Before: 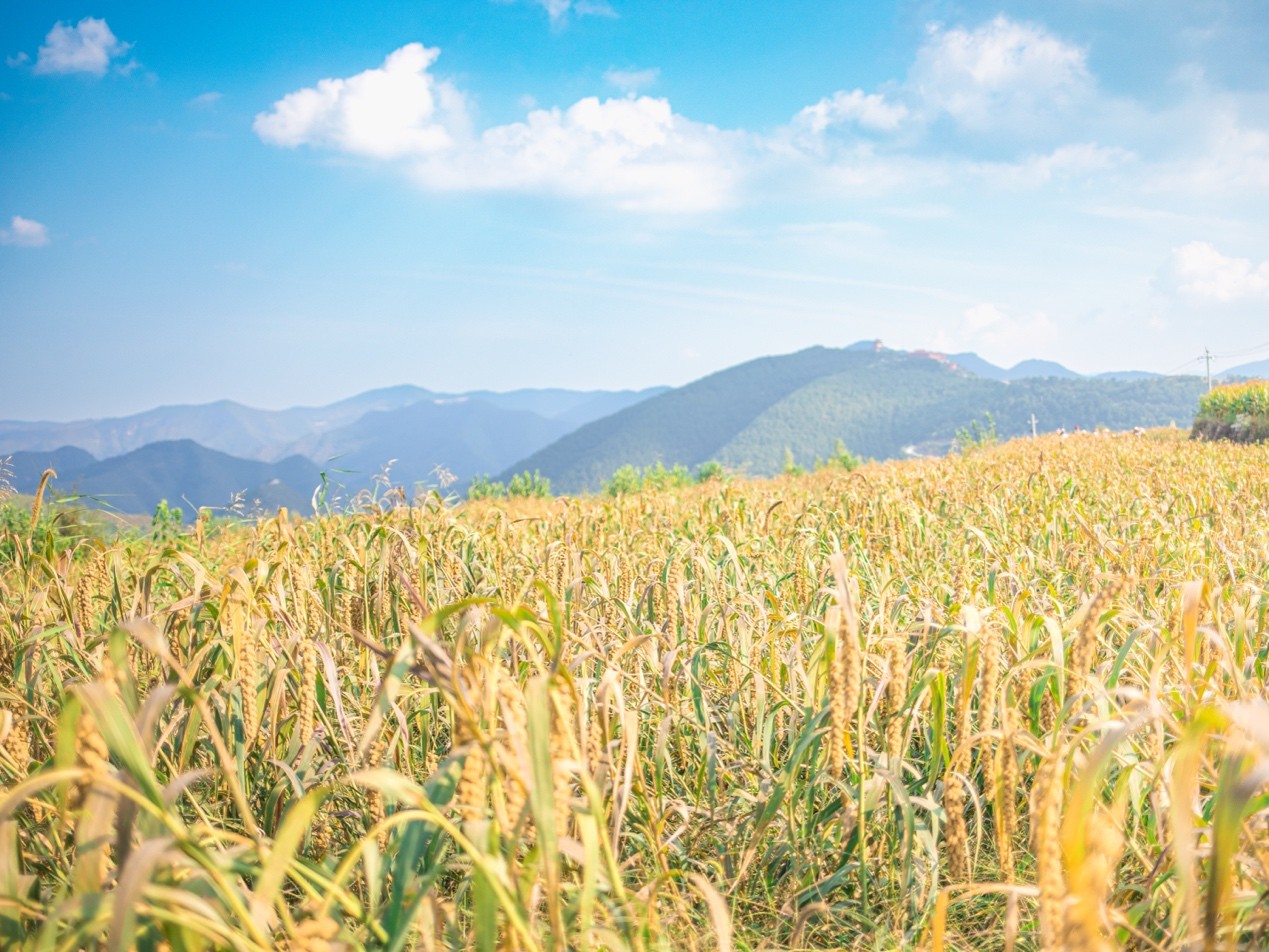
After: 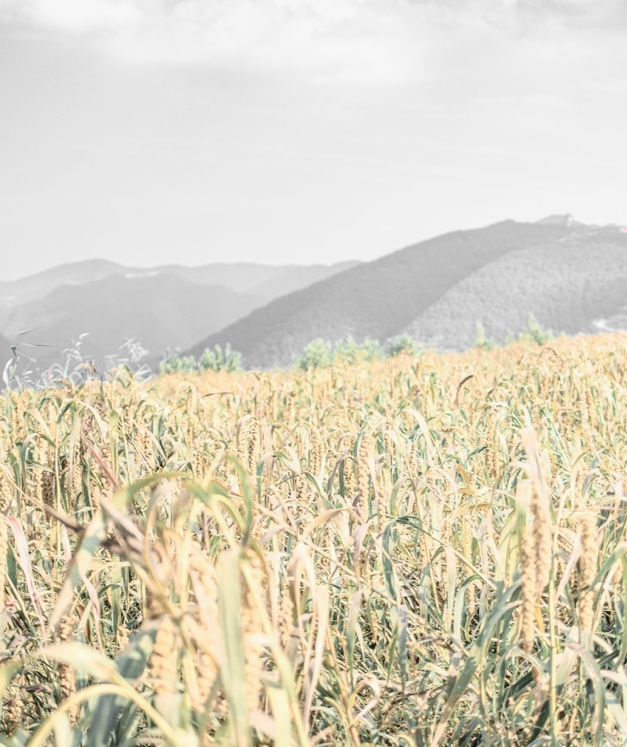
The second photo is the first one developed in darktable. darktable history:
exposure: black level correction 0.001, compensate highlight preservation false
color zones: curves: ch1 [(0, 0.831) (0.08, 0.771) (0.157, 0.268) (0.241, 0.207) (0.562, -0.005) (0.714, -0.013) (0.876, 0.01) (1, 0.831)]
contrast equalizer: octaves 7, y [[0.6 ×6], [0.55 ×6], [0 ×6], [0 ×6], [0 ×6]], mix 0.15
tone curve: curves: ch0 [(0, 0.023) (0.132, 0.075) (0.256, 0.2) (0.454, 0.495) (0.708, 0.78) (0.844, 0.896) (1, 0.98)]; ch1 [(0, 0) (0.37, 0.308) (0.478, 0.46) (0.499, 0.5) (0.513, 0.508) (0.526, 0.533) (0.59, 0.612) (0.764, 0.804) (1, 1)]; ch2 [(0, 0) (0.312, 0.313) (0.461, 0.454) (0.48, 0.477) (0.503, 0.5) (0.526, 0.54) (0.564, 0.595) (0.631, 0.676) (0.713, 0.767) (0.985, 0.966)], color space Lab, independent channels
crop and rotate: angle 0.02°, left 24.353%, top 13.219%, right 26.156%, bottom 8.224%
